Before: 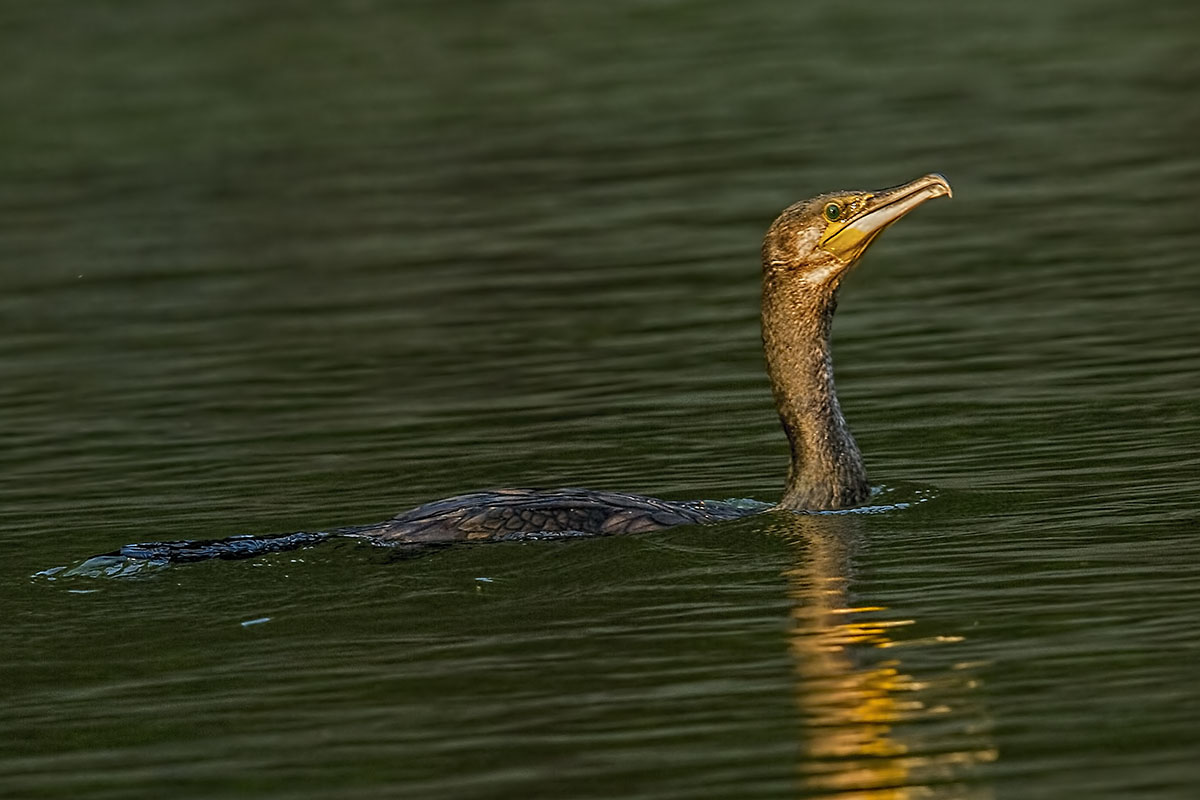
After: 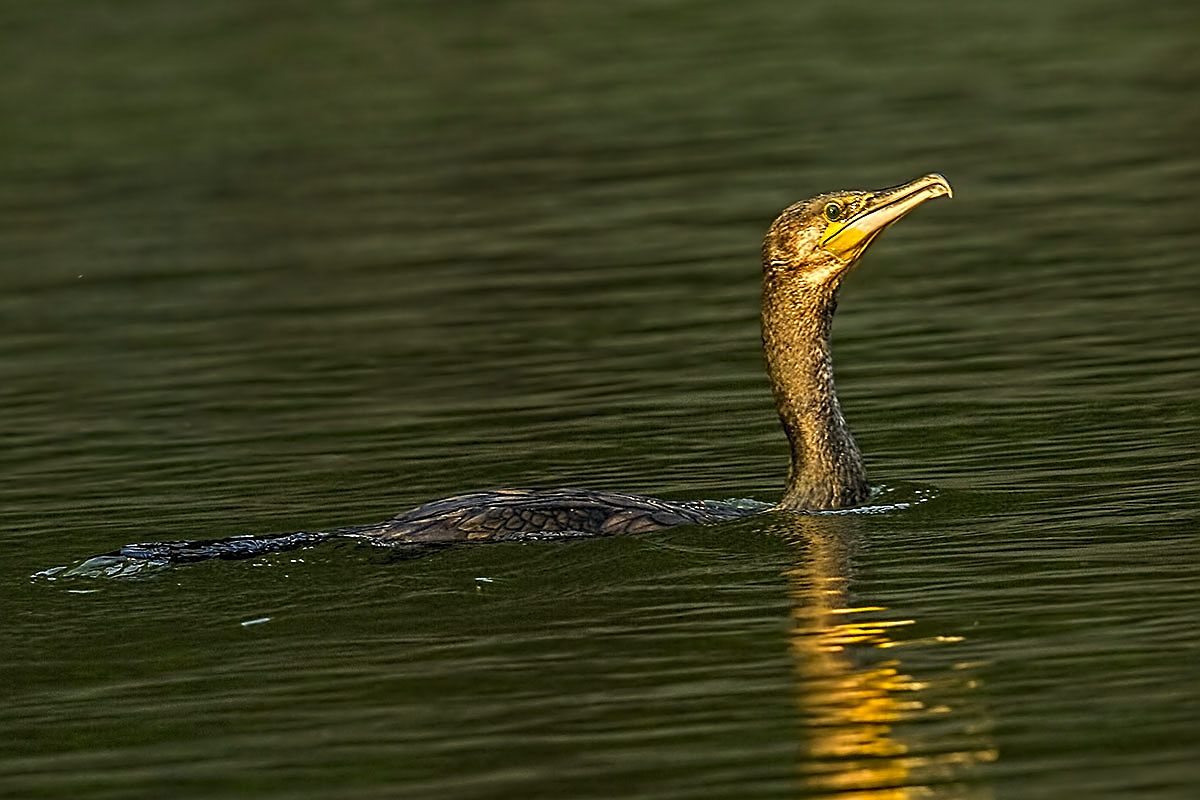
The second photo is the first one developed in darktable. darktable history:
sharpen: on, module defaults
tone equalizer: -8 EV 0.02 EV, -7 EV -0.02 EV, -6 EV 0.045 EV, -5 EV 0.048 EV, -4 EV 0.254 EV, -3 EV 0.625 EV, -2 EV 0.57 EV, -1 EV 0.188 EV, +0 EV 0.036 EV, smoothing diameter 2.01%, edges refinement/feathering 18.87, mask exposure compensation -1.57 EV, filter diffusion 5
color correction: highlights a* 1.27, highlights b* 17.2
